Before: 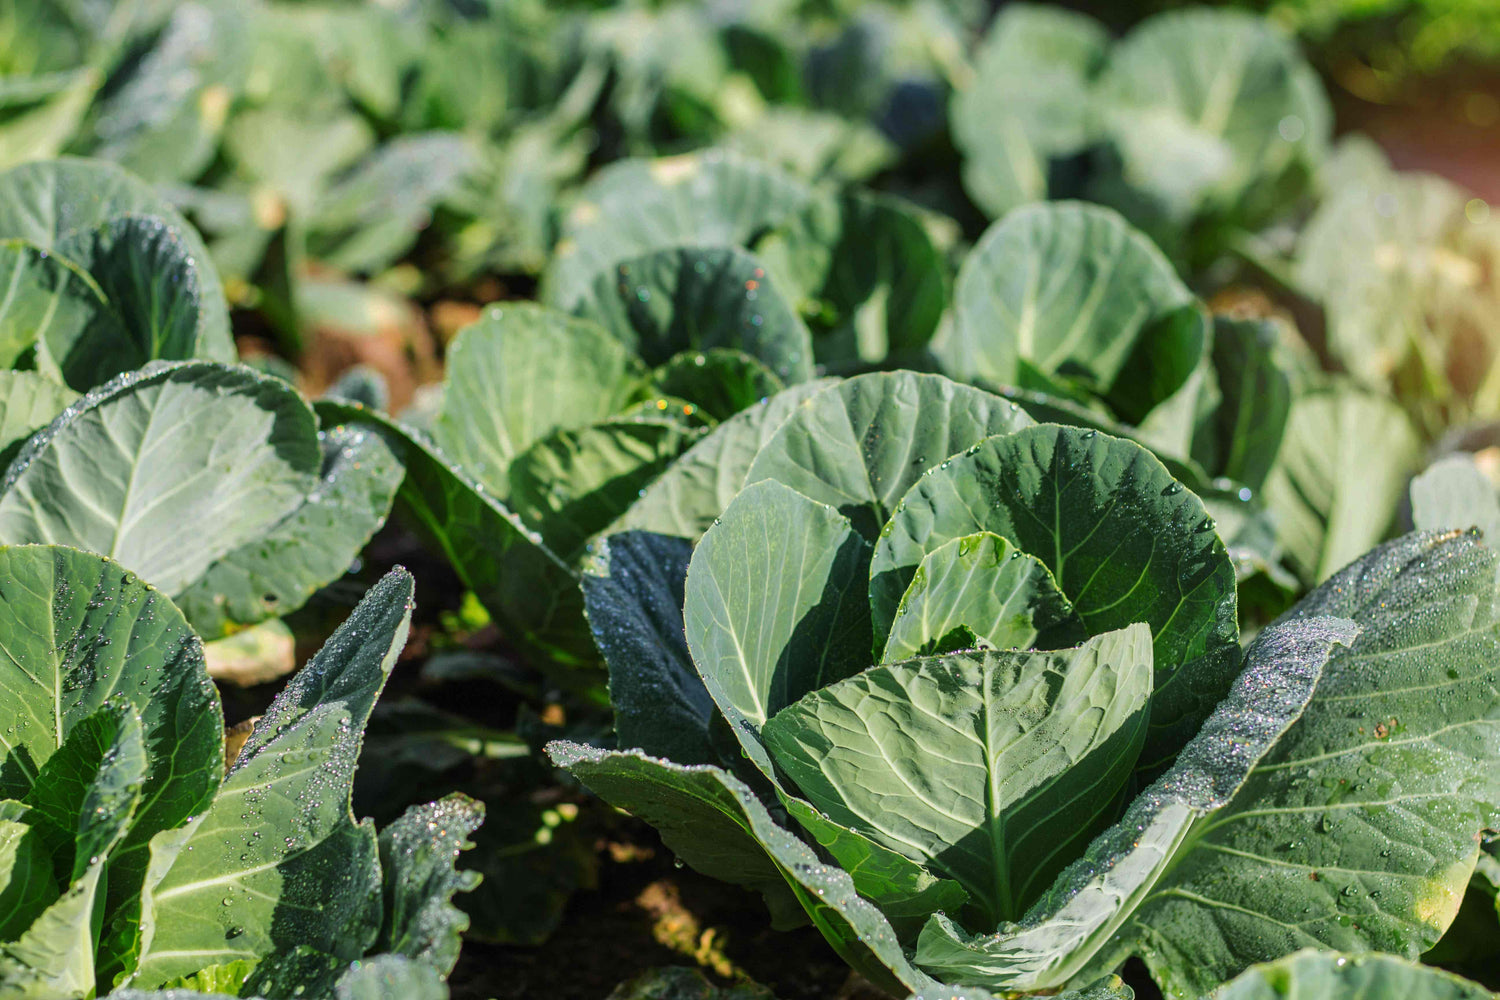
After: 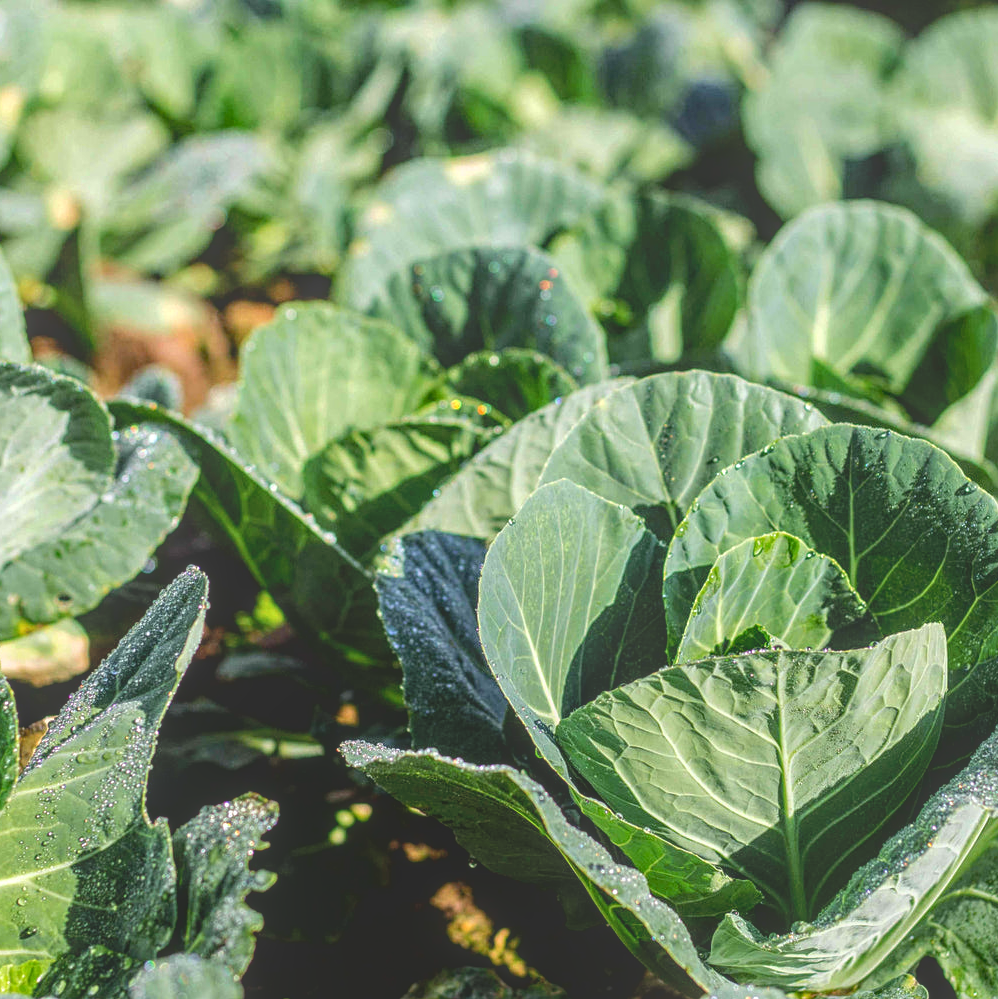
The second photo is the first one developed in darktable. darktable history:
local contrast: highlights 73%, shadows 16%, midtone range 0.194
crop and rotate: left 13.752%, right 19.714%
tone equalizer: -8 EV -0.726 EV, -7 EV -0.728 EV, -6 EV -0.562 EV, -5 EV -0.413 EV, -3 EV 0.372 EV, -2 EV 0.6 EV, -1 EV 0.681 EV, +0 EV 0.737 EV, mask exposure compensation -0.496 EV
exposure: black level correction 0.009, compensate highlight preservation false
contrast brightness saturation: contrast -0.093, saturation -0.09
sharpen: amount 0.206
